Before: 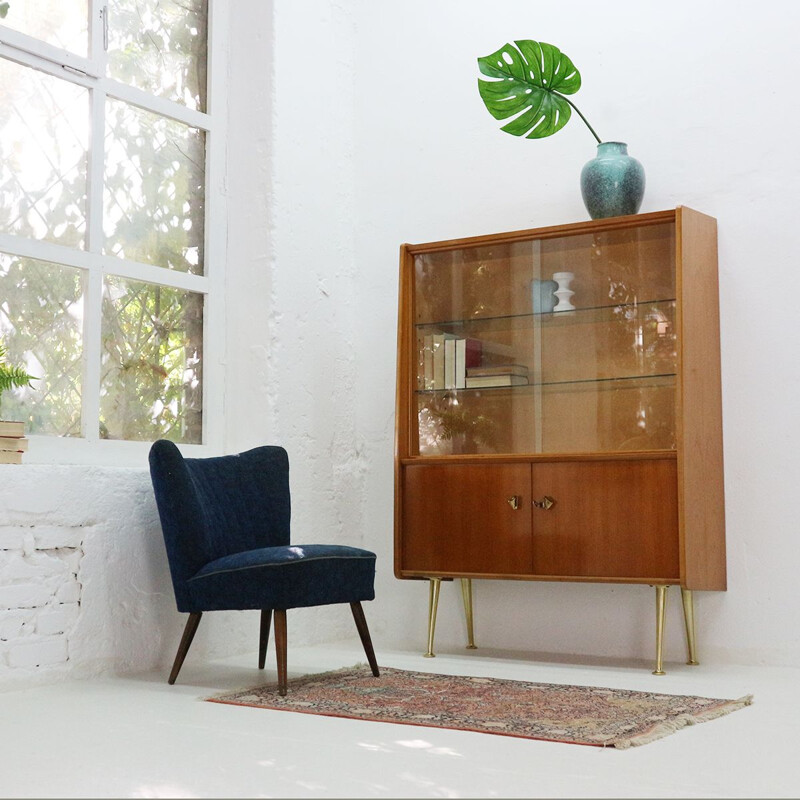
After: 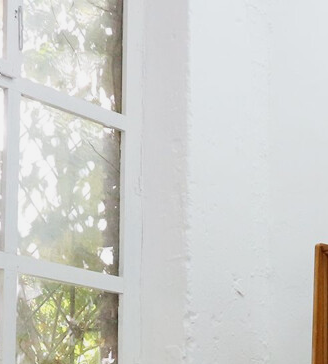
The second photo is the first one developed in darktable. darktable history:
exposure: exposure -0.154 EV, compensate exposure bias true, compensate highlight preservation false
crop and rotate: left 10.805%, top 0.079%, right 48.107%, bottom 54.399%
